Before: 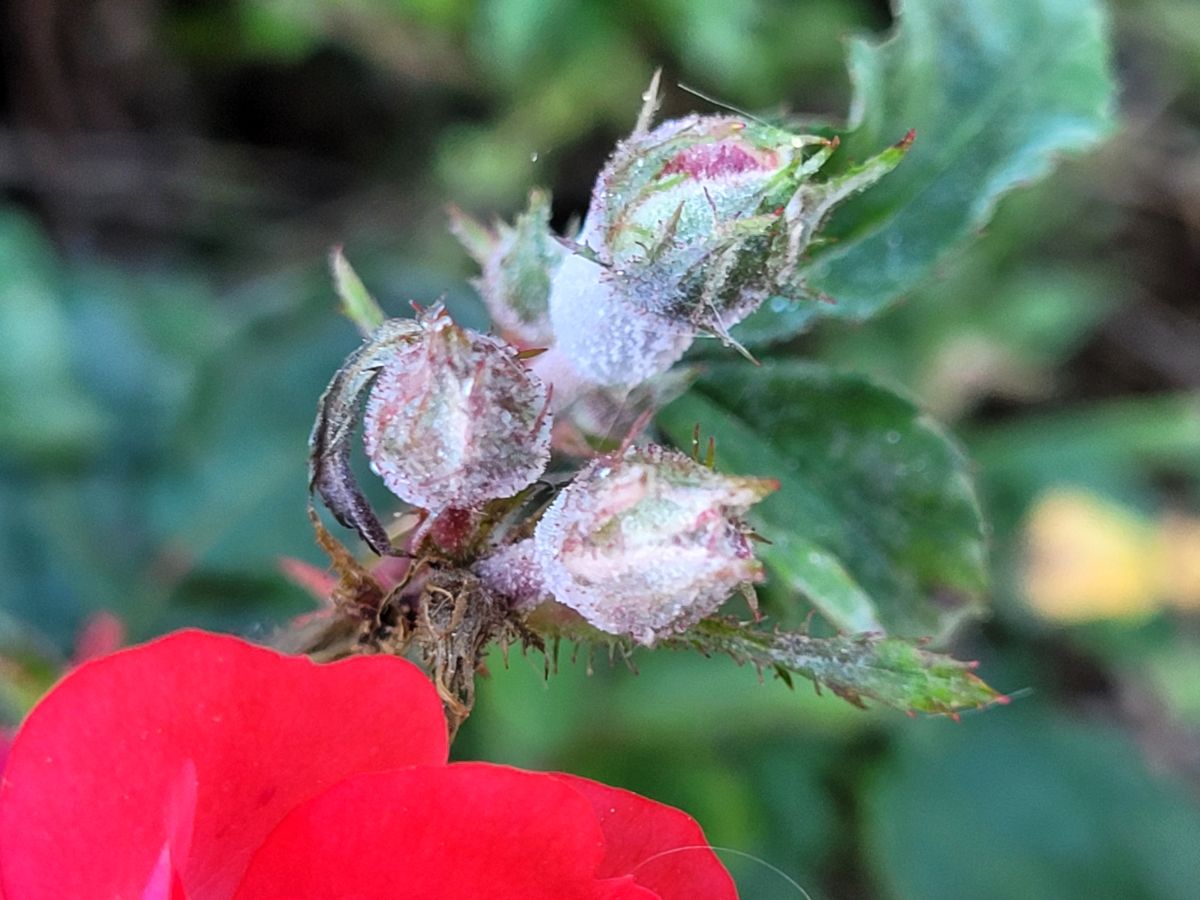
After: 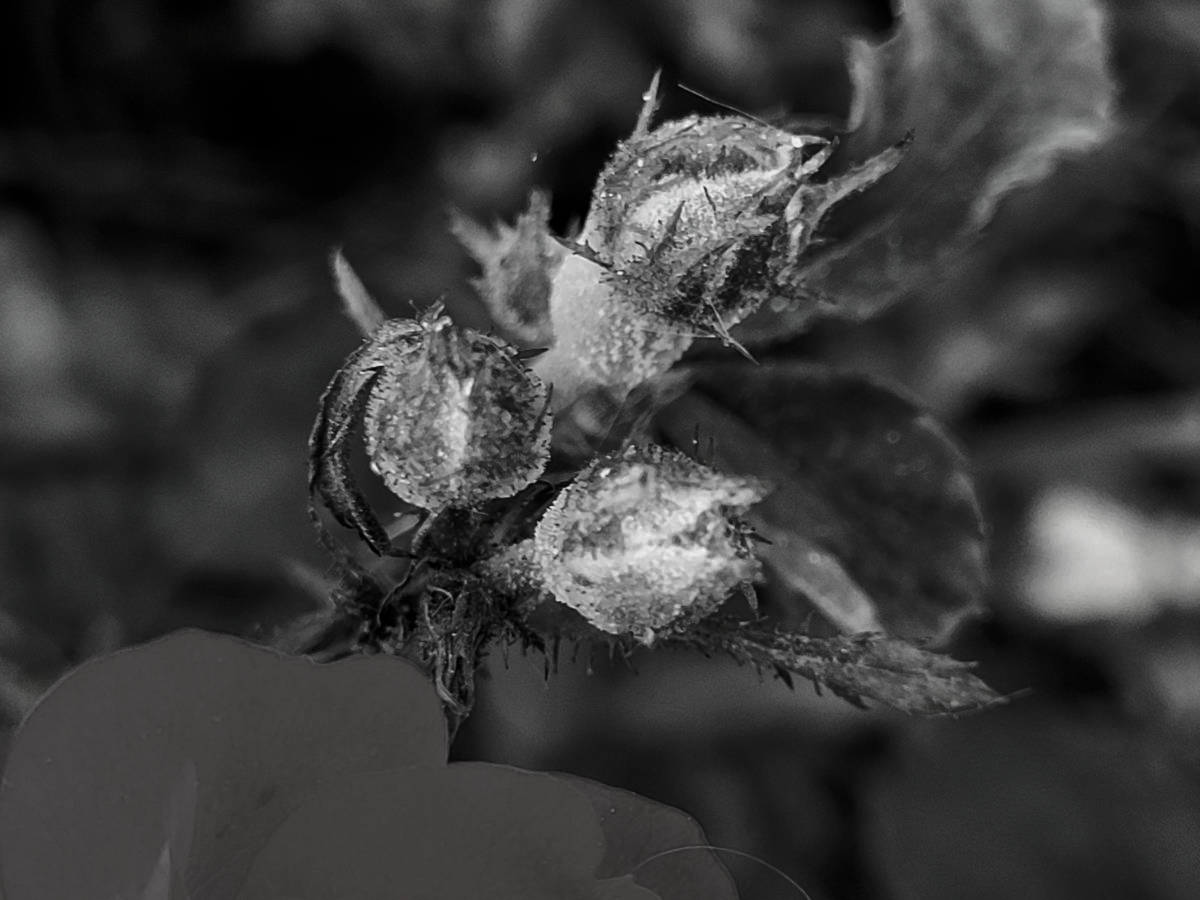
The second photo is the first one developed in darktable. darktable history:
contrast brightness saturation: contrast -0.038, brightness -0.572, saturation -0.986
